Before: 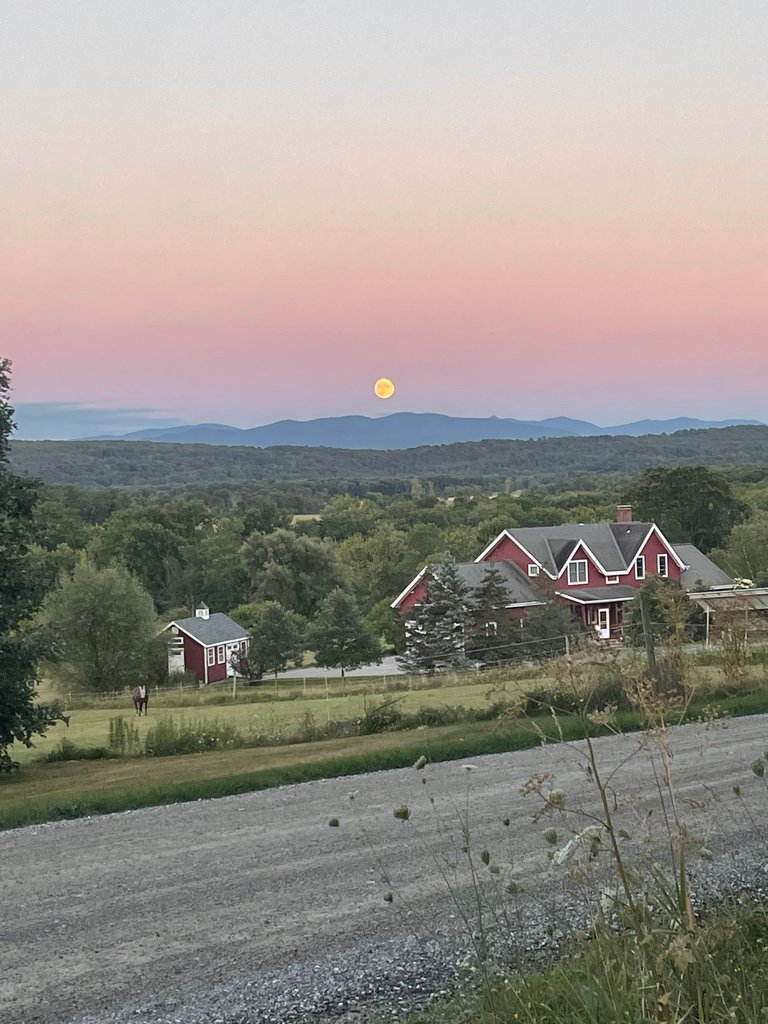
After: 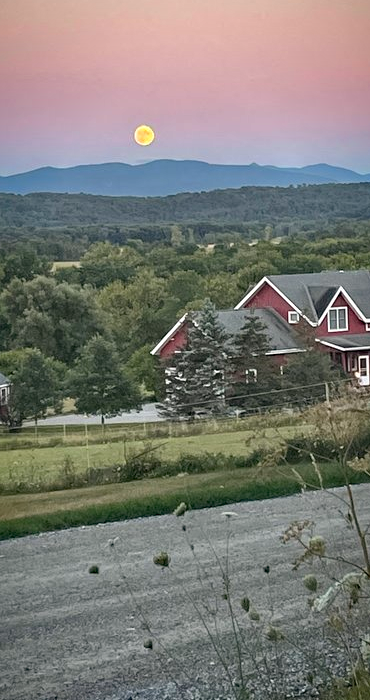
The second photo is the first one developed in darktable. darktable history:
exposure: exposure 0.128 EV, compensate exposure bias true, compensate highlight preservation false
local contrast: highlights 106%, shadows 102%, detail 119%, midtone range 0.2
crop: left 31.334%, top 24.719%, right 20.417%, bottom 6.557%
haze removal: compatibility mode true, adaptive false
vignetting: fall-off radius 70.3%, saturation 0.385, automatic ratio true
